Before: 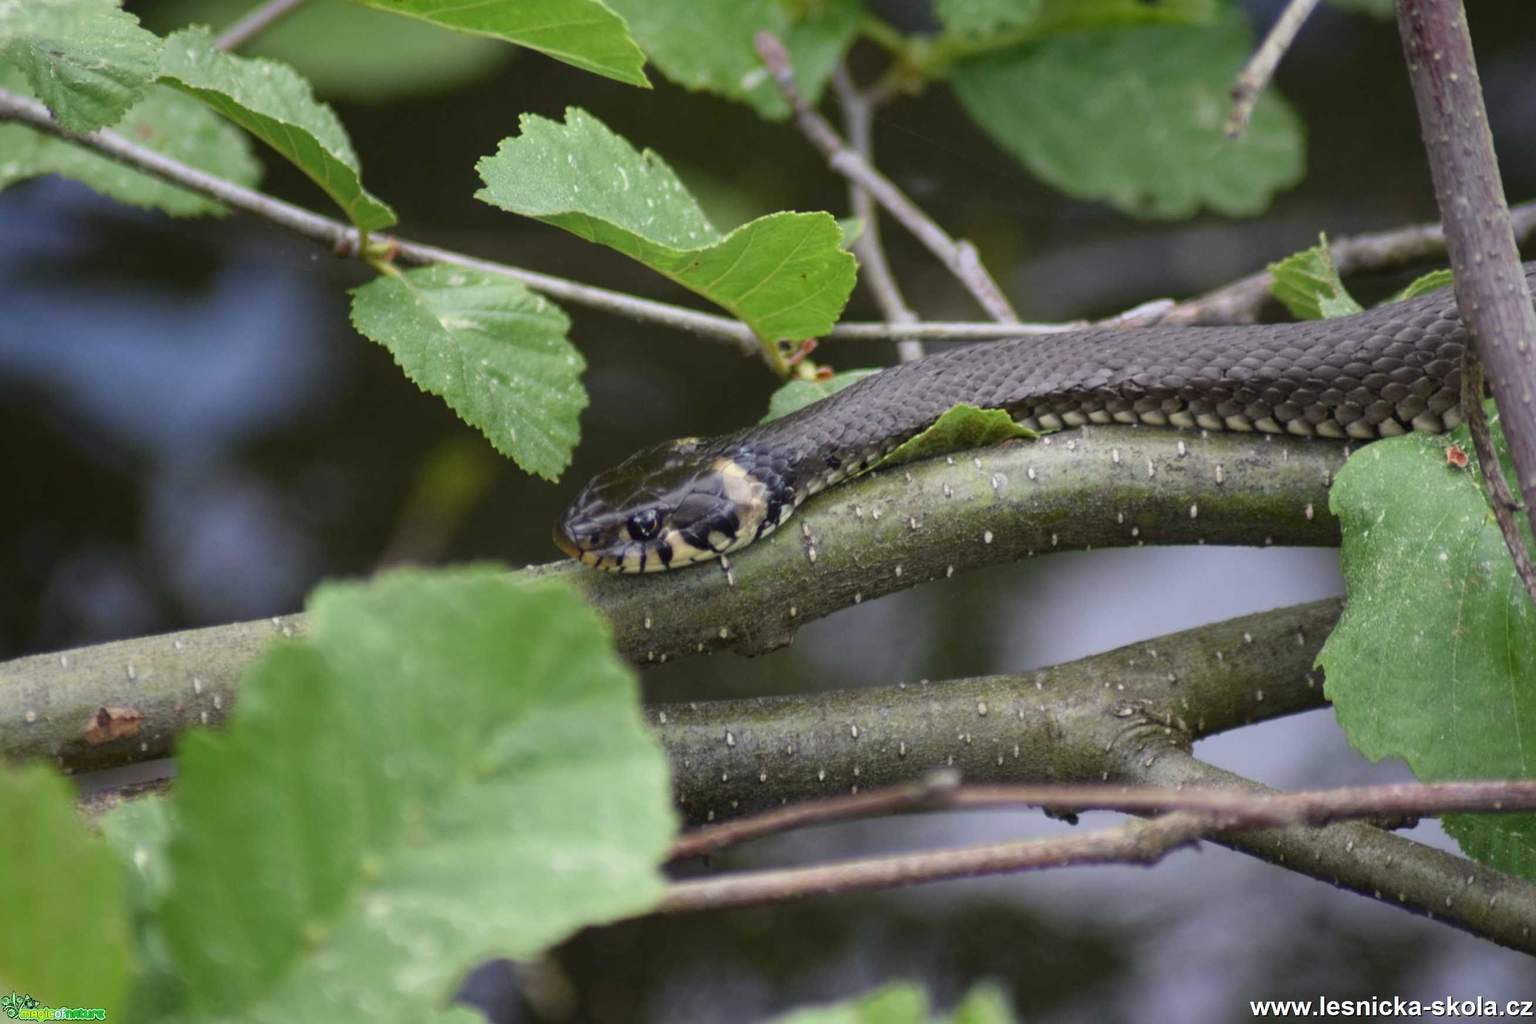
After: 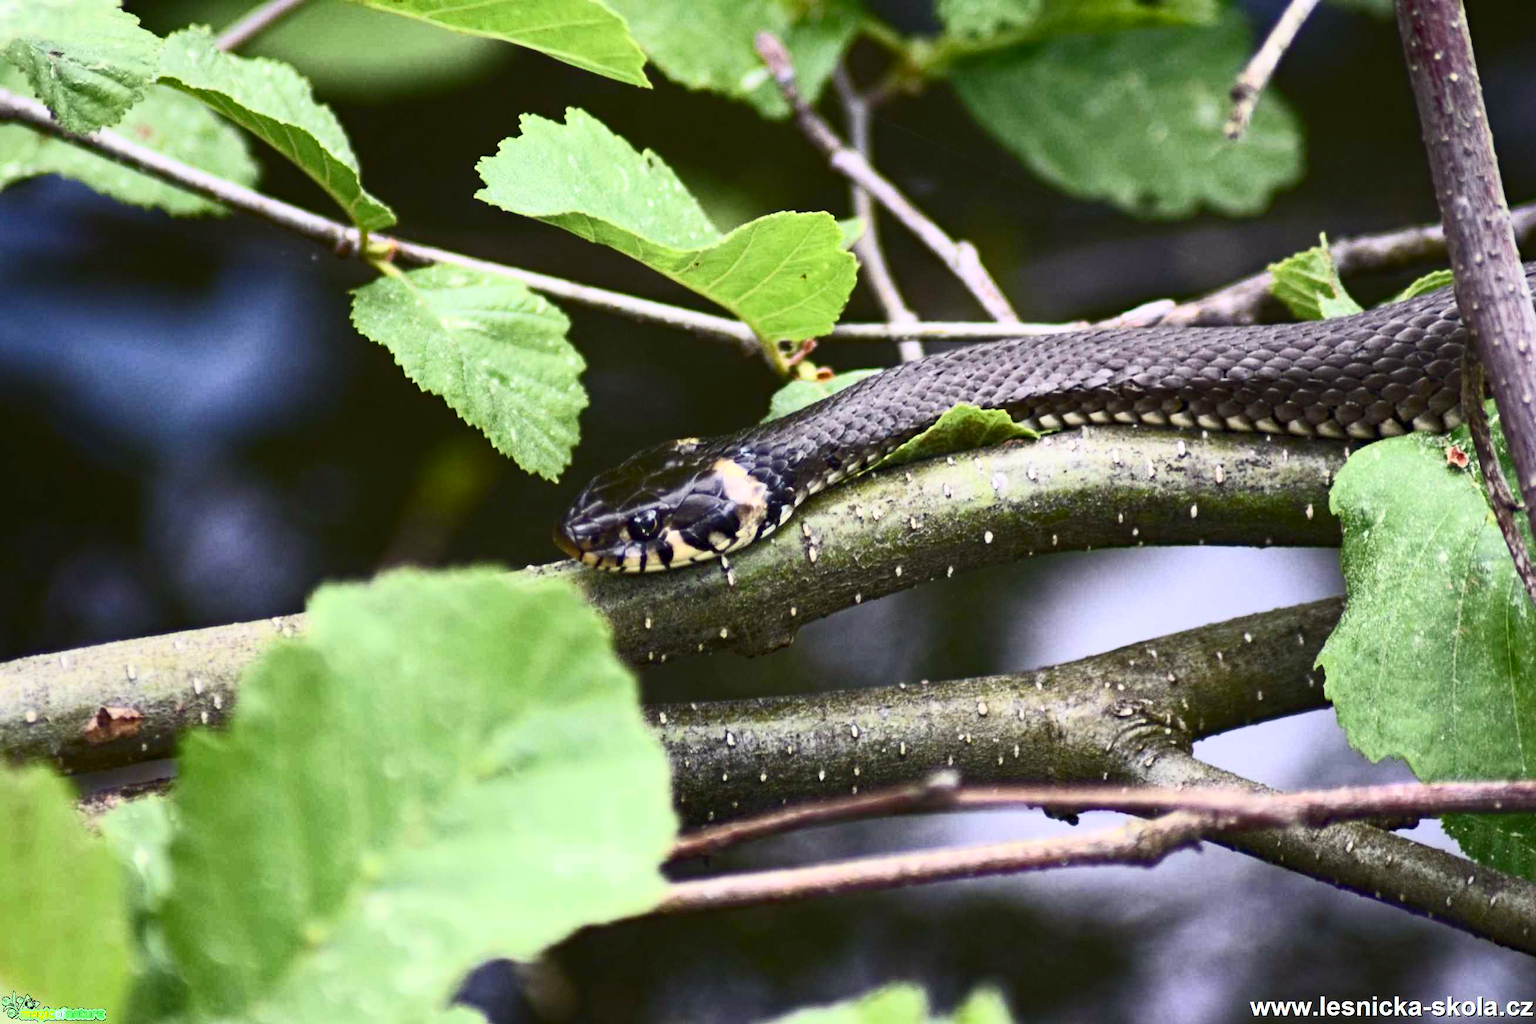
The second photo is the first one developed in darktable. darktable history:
contrast brightness saturation: contrast 0.62, brightness 0.352, saturation 0.143
haze removal: strength 0.285, distance 0.249, compatibility mode true, adaptive false
